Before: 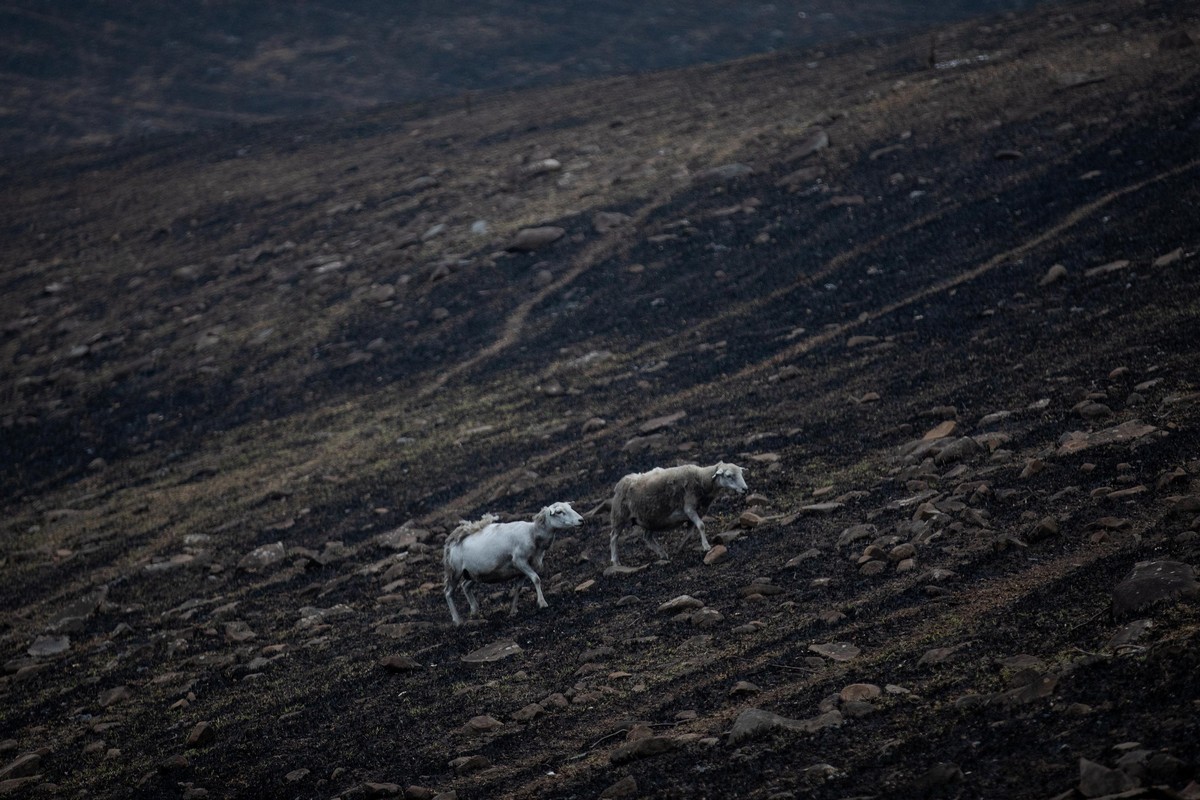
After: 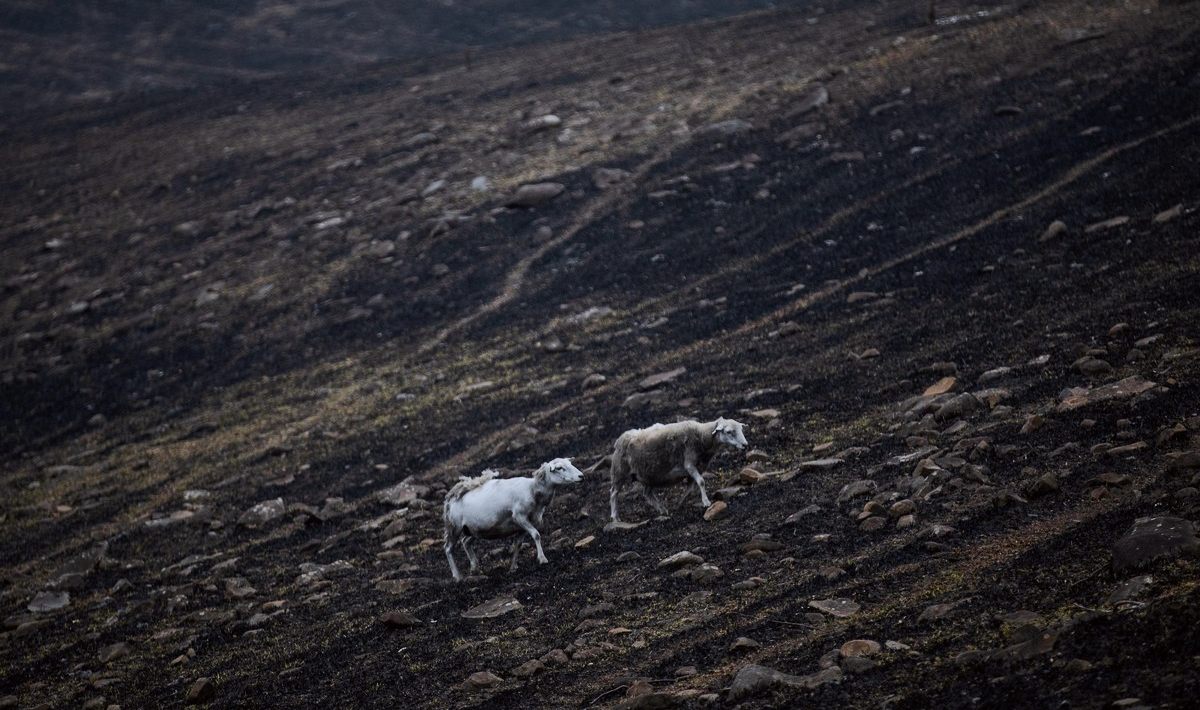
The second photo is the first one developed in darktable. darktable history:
tone curve: curves: ch0 [(0, 0) (0.239, 0.248) (0.508, 0.606) (0.826, 0.855) (1, 0.945)]; ch1 [(0, 0) (0.401, 0.42) (0.442, 0.47) (0.492, 0.498) (0.511, 0.516) (0.555, 0.586) (0.681, 0.739) (1, 1)]; ch2 [(0, 0) (0.411, 0.433) (0.5, 0.504) (0.545, 0.574) (1, 1)], color space Lab, independent channels, preserve colors none
crop and rotate: top 5.609%, bottom 5.609%
base curve: exposure shift 0, preserve colors none
color correction: highlights a* -0.137, highlights b* -5.91, shadows a* -0.137, shadows b* -0.137
